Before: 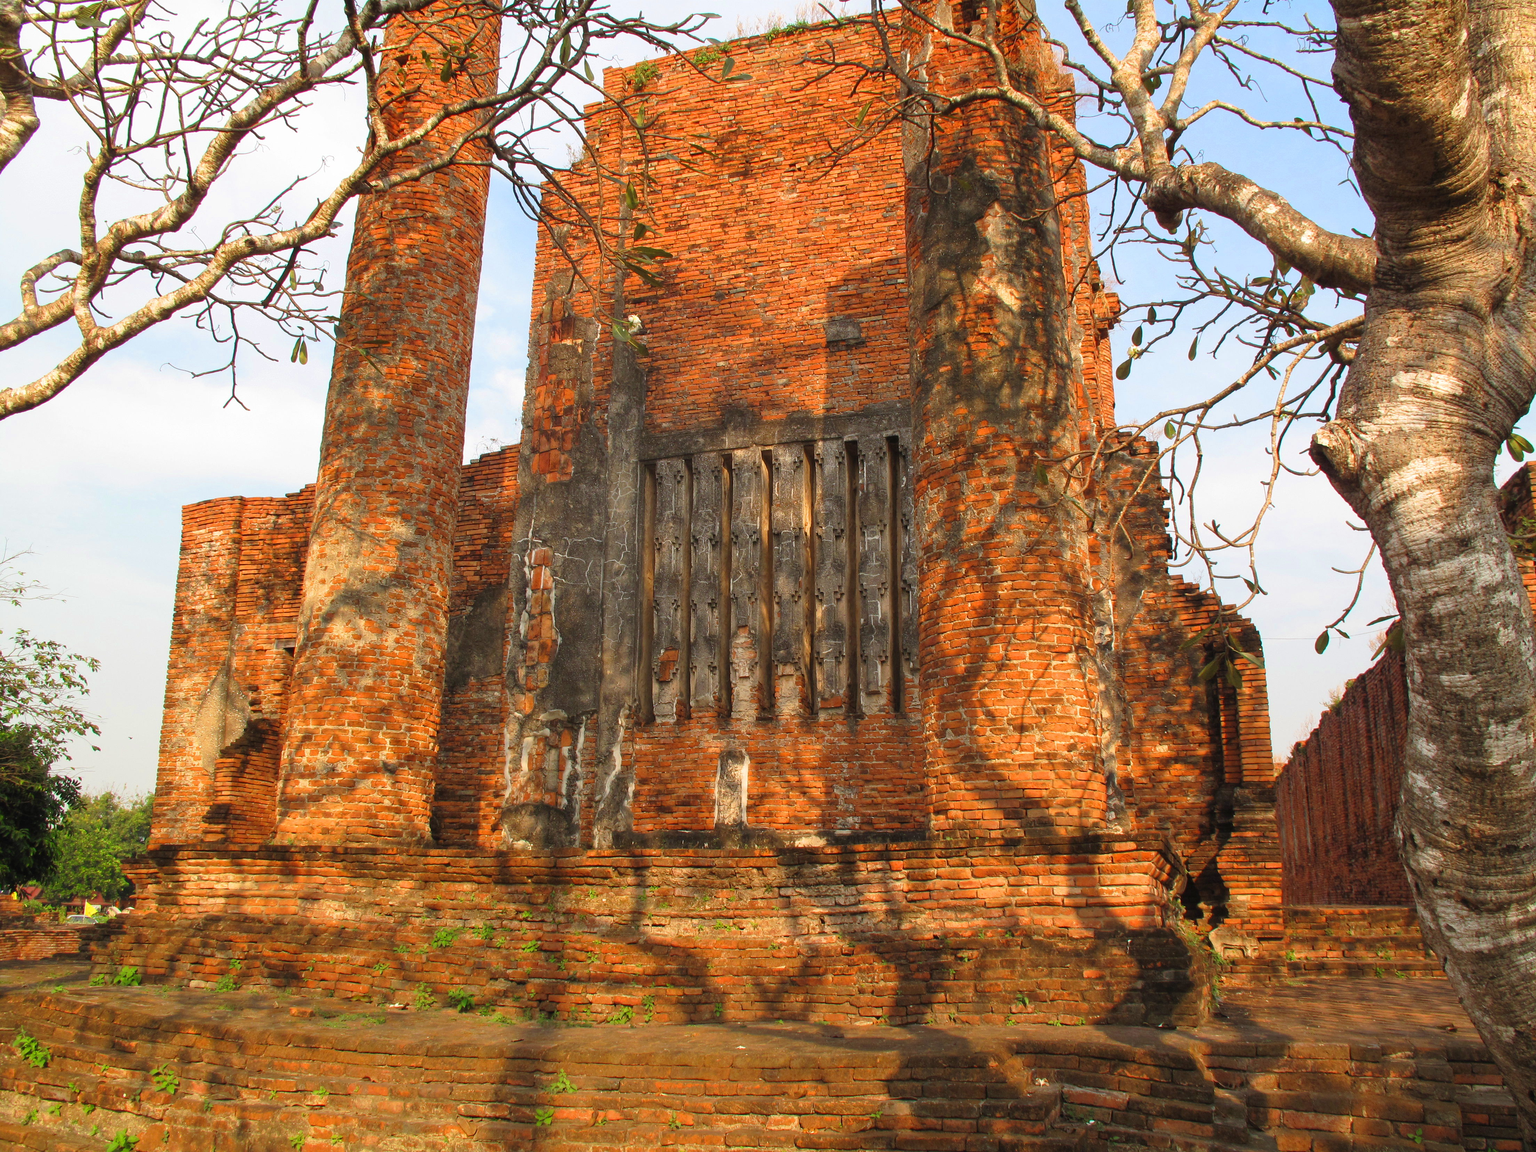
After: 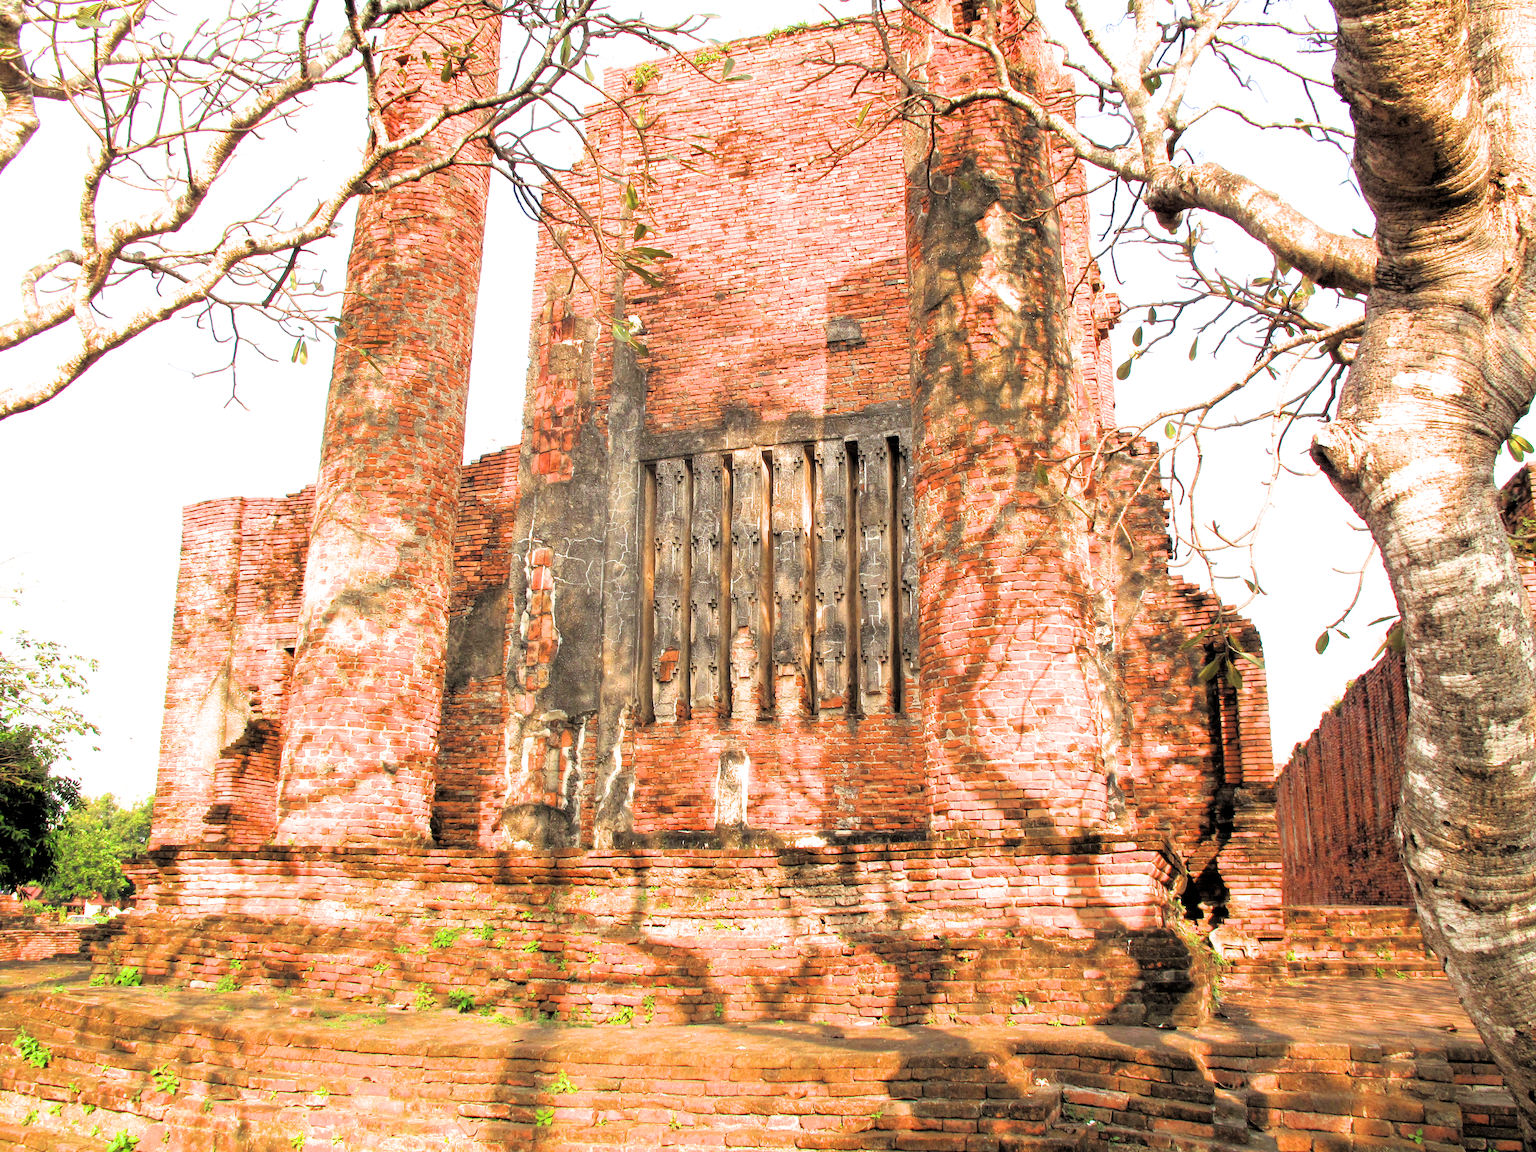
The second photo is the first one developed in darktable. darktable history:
exposure: black level correction 0, exposure 1.173 EV, compensate exposure bias true, compensate highlight preservation false
rgb levels: levels [[0.013, 0.434, 0.89], [0, 0.5, 1], [0, 0.5, 1]]
filmic rgb: black relative exposure -4.93 EV, white relative exposure 2.84 EV, hardness 3.72
